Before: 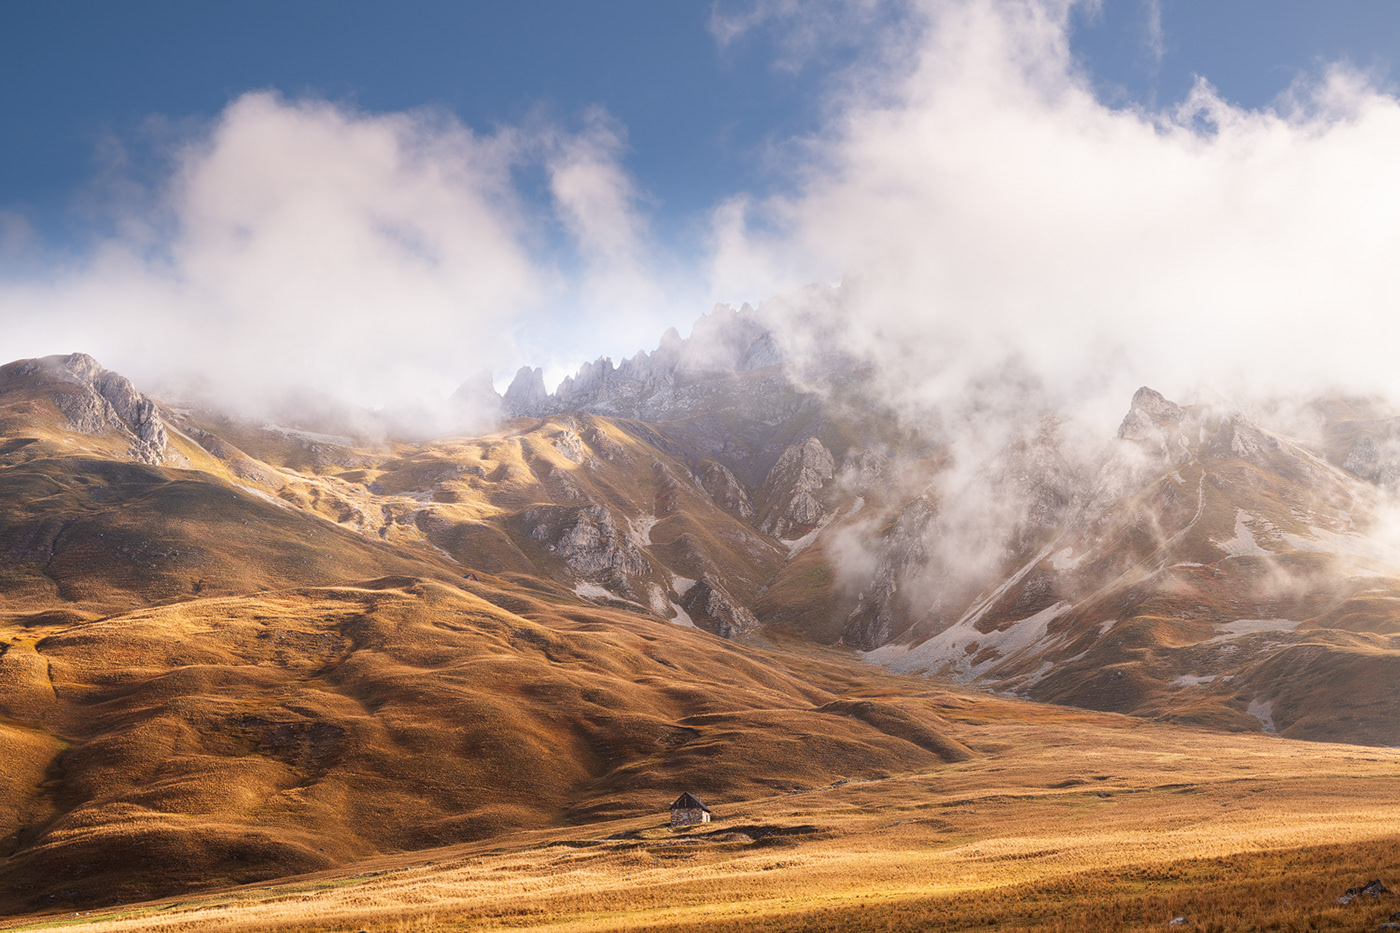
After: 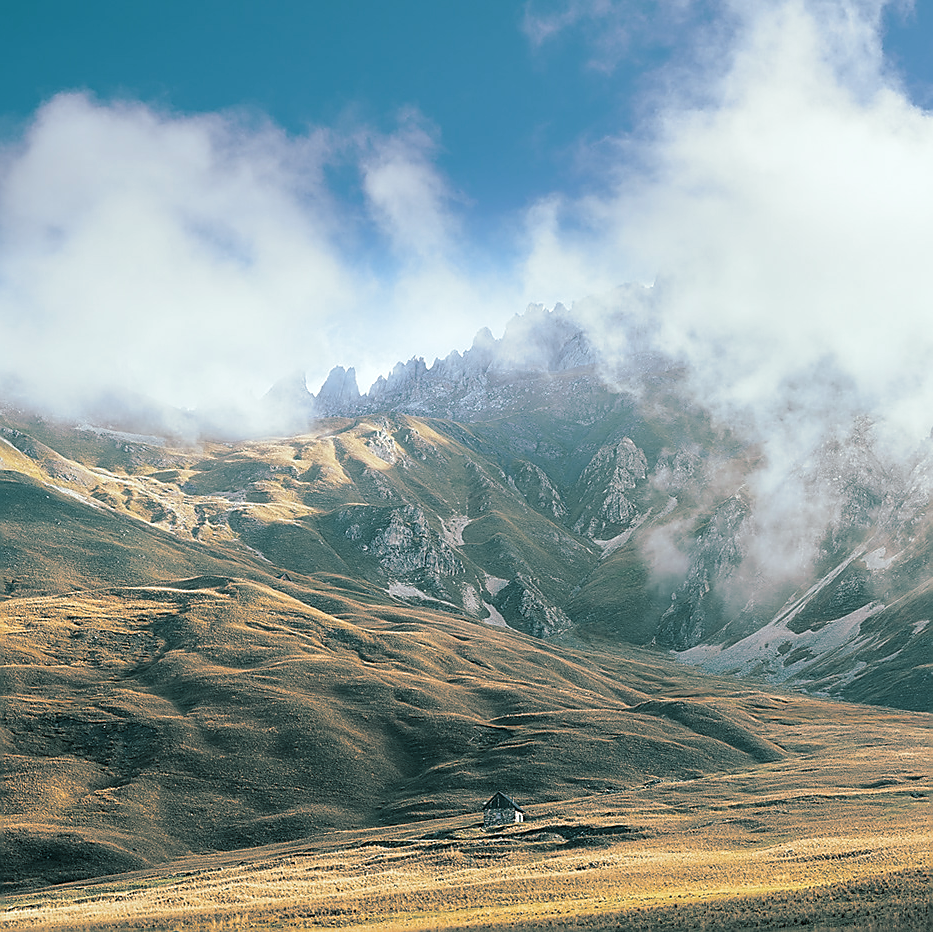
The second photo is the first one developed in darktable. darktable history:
crop and rotate: left 13.409%, right 19.924%
split-toning: shadows › hue 186.43°, highlights › hue 49.29°, compress 30.29%
color correction: highlights a* -10.04, highlights b* -10.37
sharpen: radius 1.4, amount 1.25, threshold 0.7
